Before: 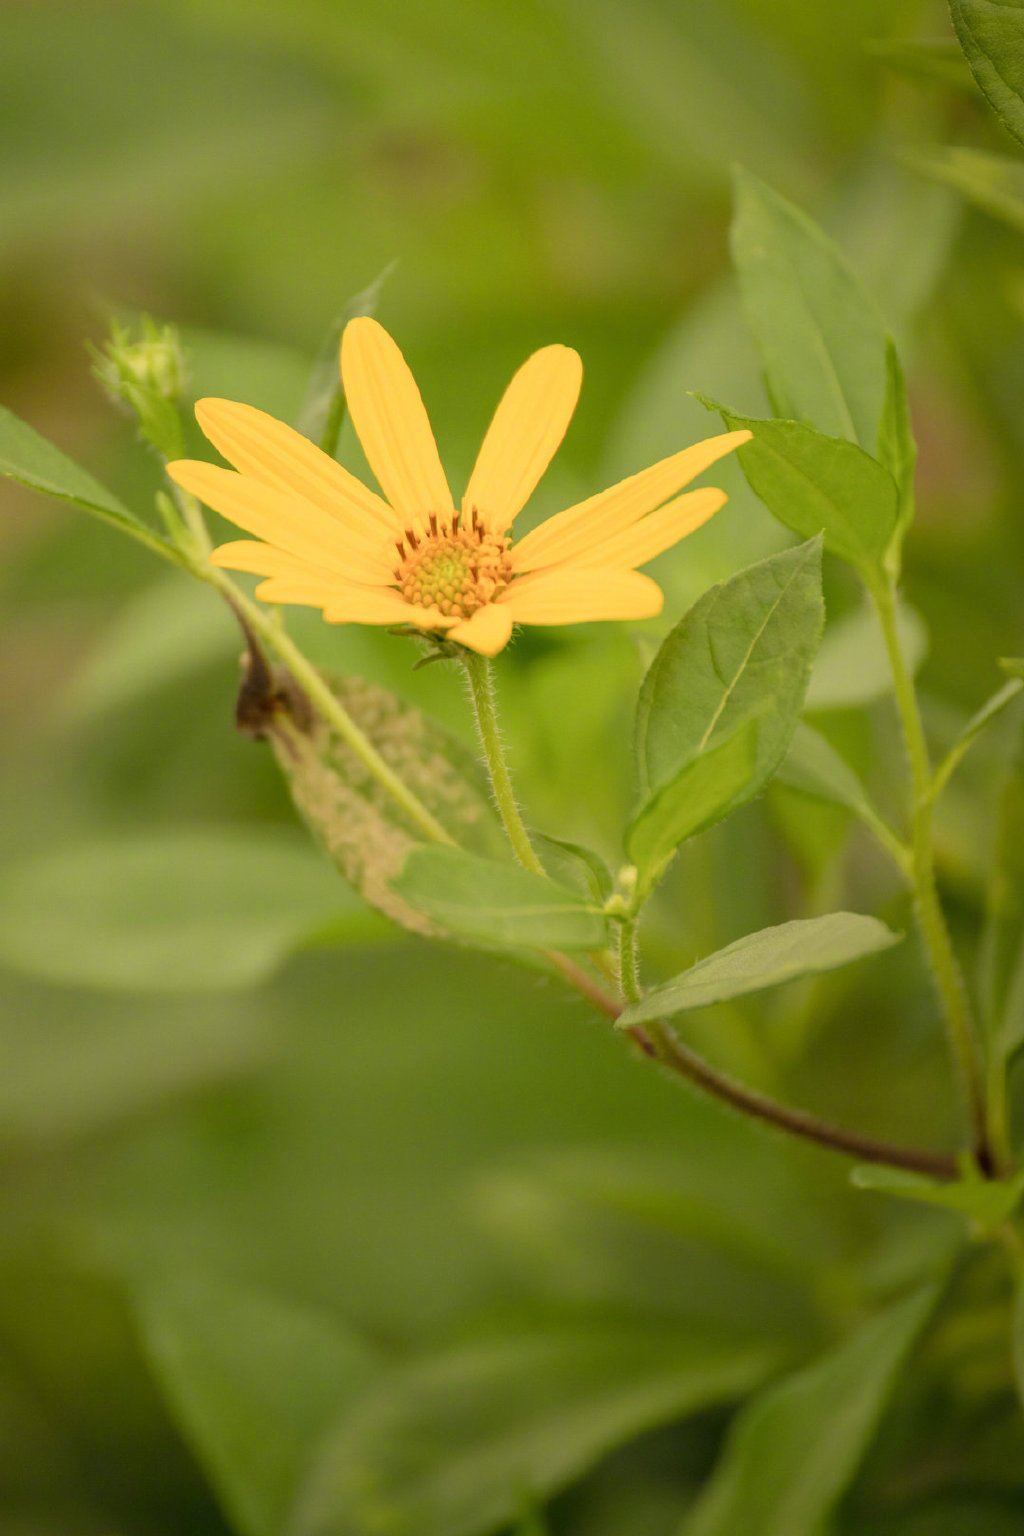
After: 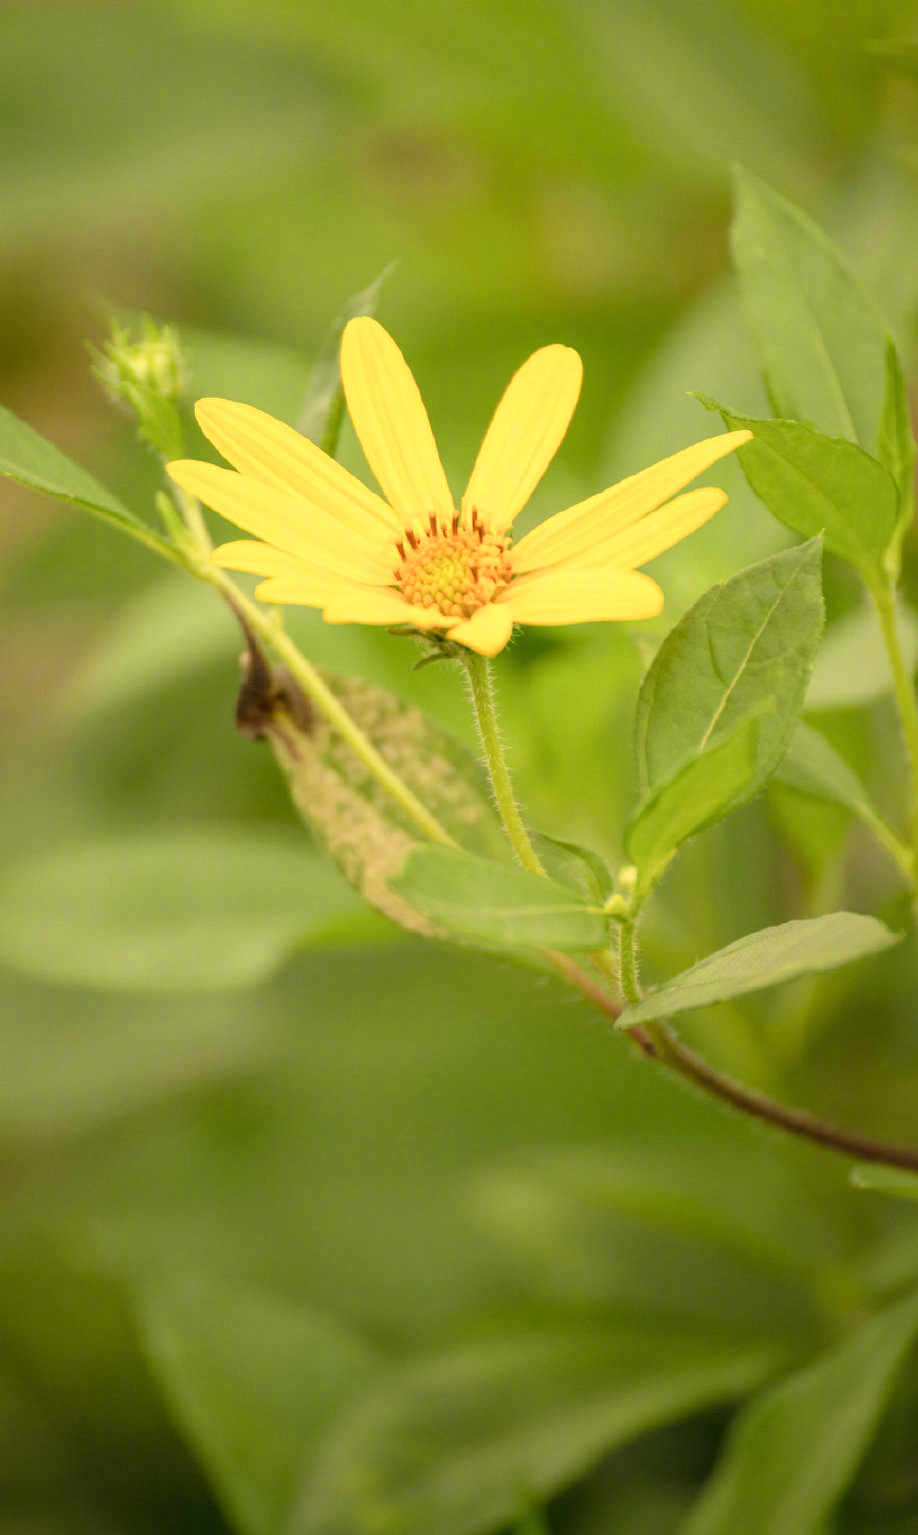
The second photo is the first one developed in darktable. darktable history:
crop: right 9.486%, bottom 0.043%
tone equalizer: -8 EV -0.423 EV, -7 EV -0.374 EV, -6 EV -0.295 EV, -5 EV -0.198 EV, -3 EV 0.223 EV, -2 EV 0.344 EV, -1 EV 0.398 EV, +0 EV 0.442 EV
